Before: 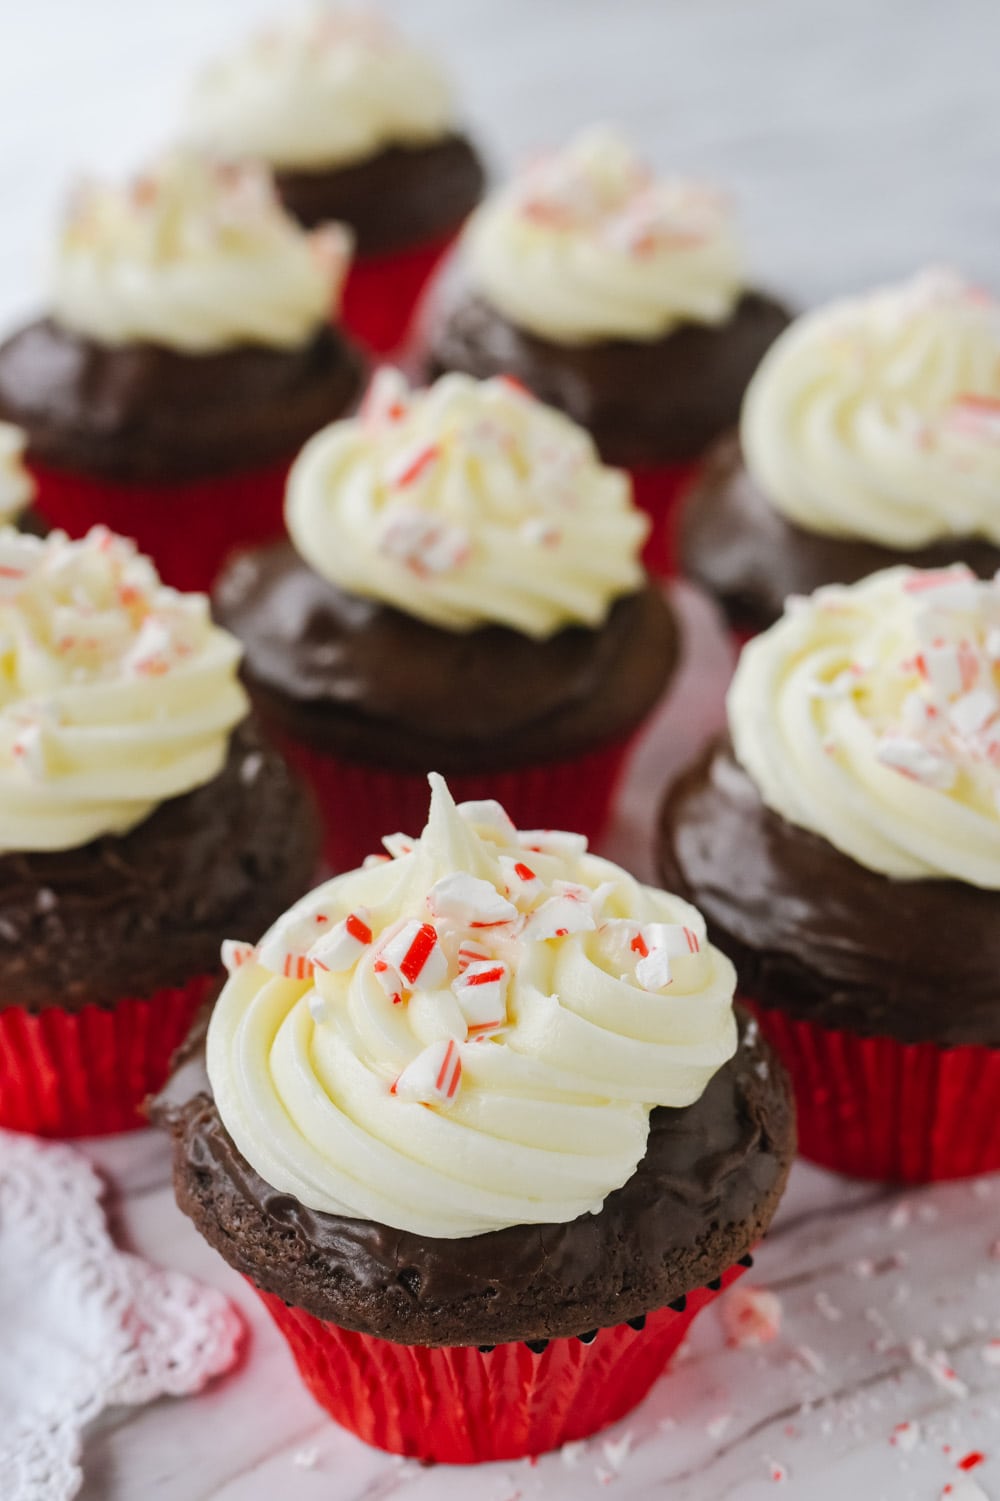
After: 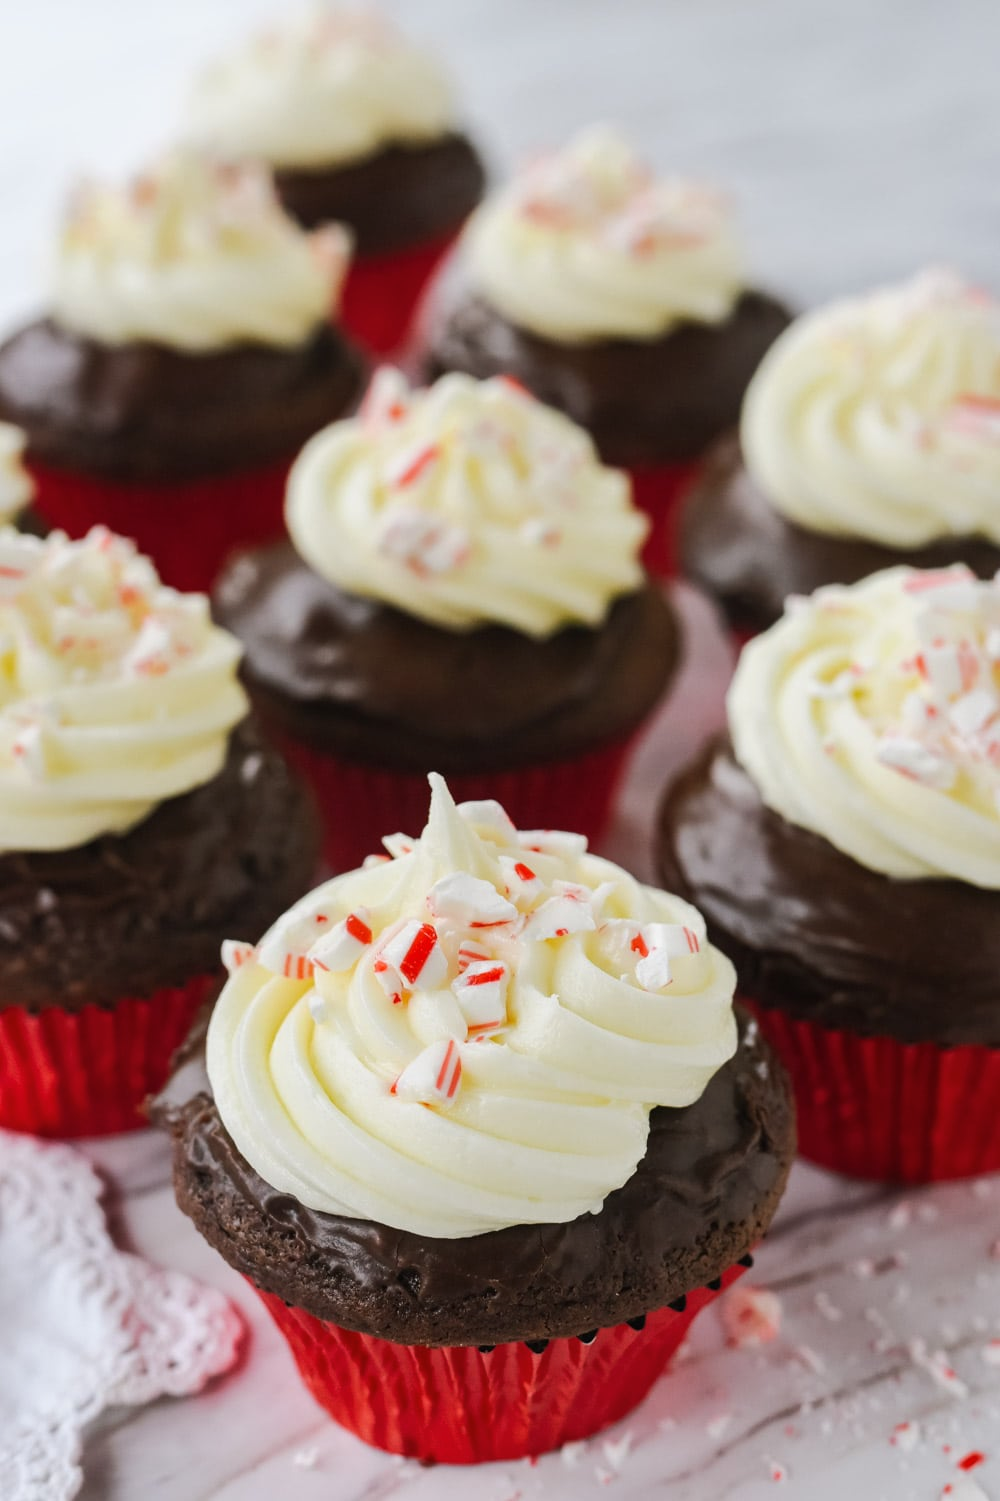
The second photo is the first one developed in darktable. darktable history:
tone curve: curves: ch0 [(0, 0) (0.003, 0.003) (0.011, 0.01) (0.025, 0.023) (0.044, 0.041) (0.069, 0.064) (0.1, 0.092) (0.136, 0.125) (0.177, 0.163) (0.224, 0.207) (0.277, 0.255) (0.335, 0.309) (0.399, 0.375) (0.468, 0.459) (0.543, 0.548) (0.623, 0.629) (0.709, 0.716) (0.801, 0.808) (0.898, 0.911) (1, 1)], color space Lab, linked channels, preserve colors none
